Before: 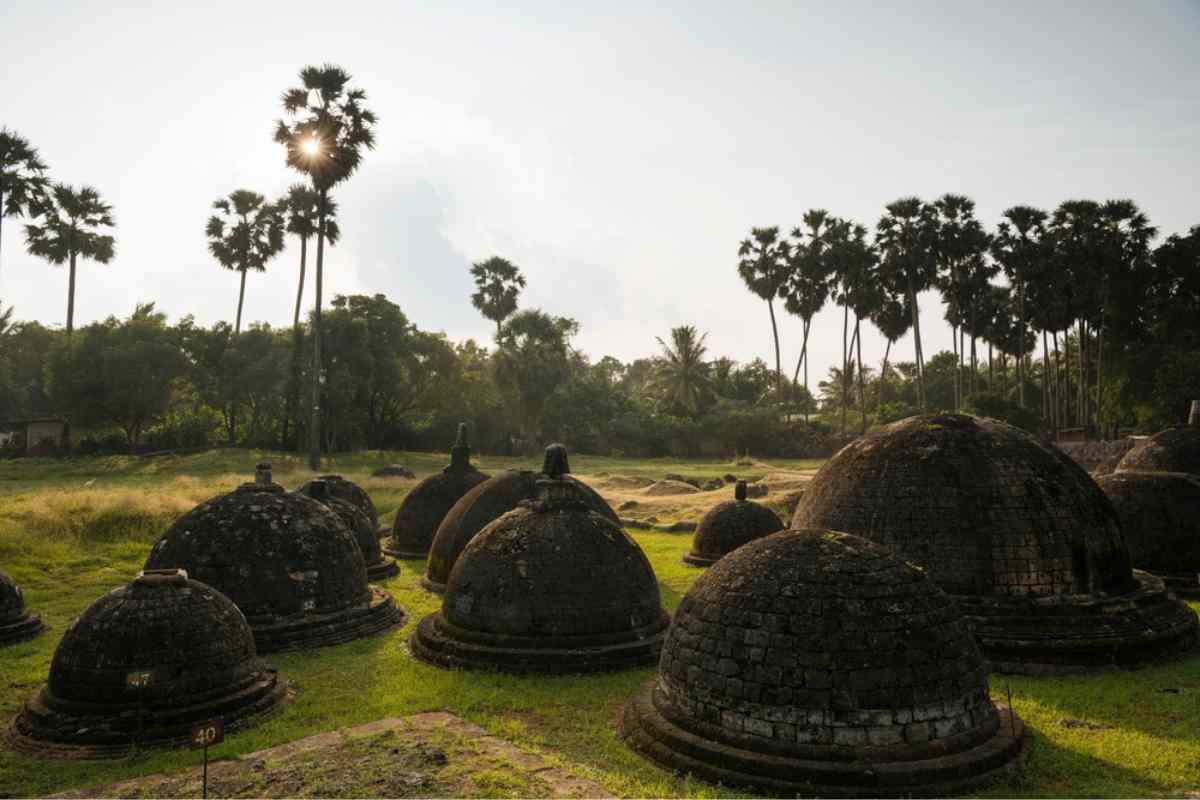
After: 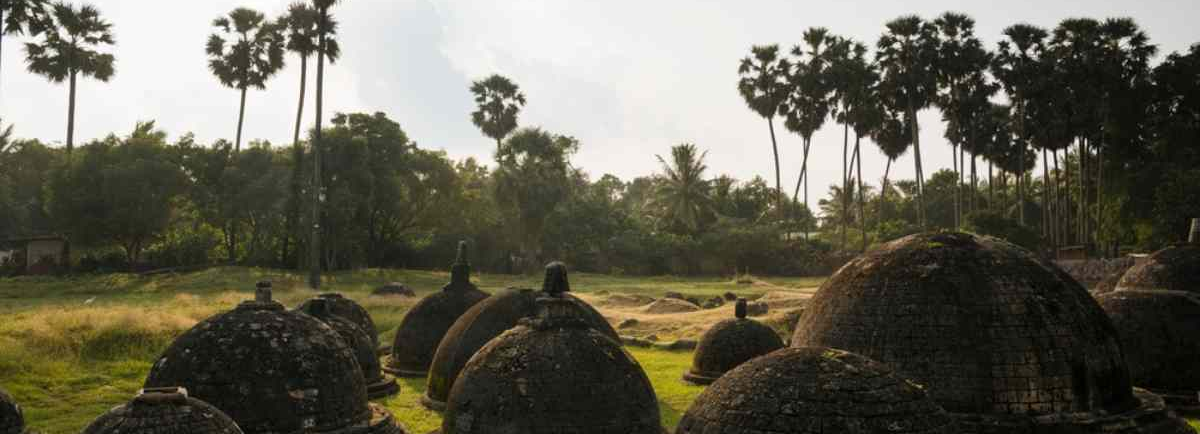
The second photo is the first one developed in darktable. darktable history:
crop and rotate: top 22.784%, bottom 22.939%
